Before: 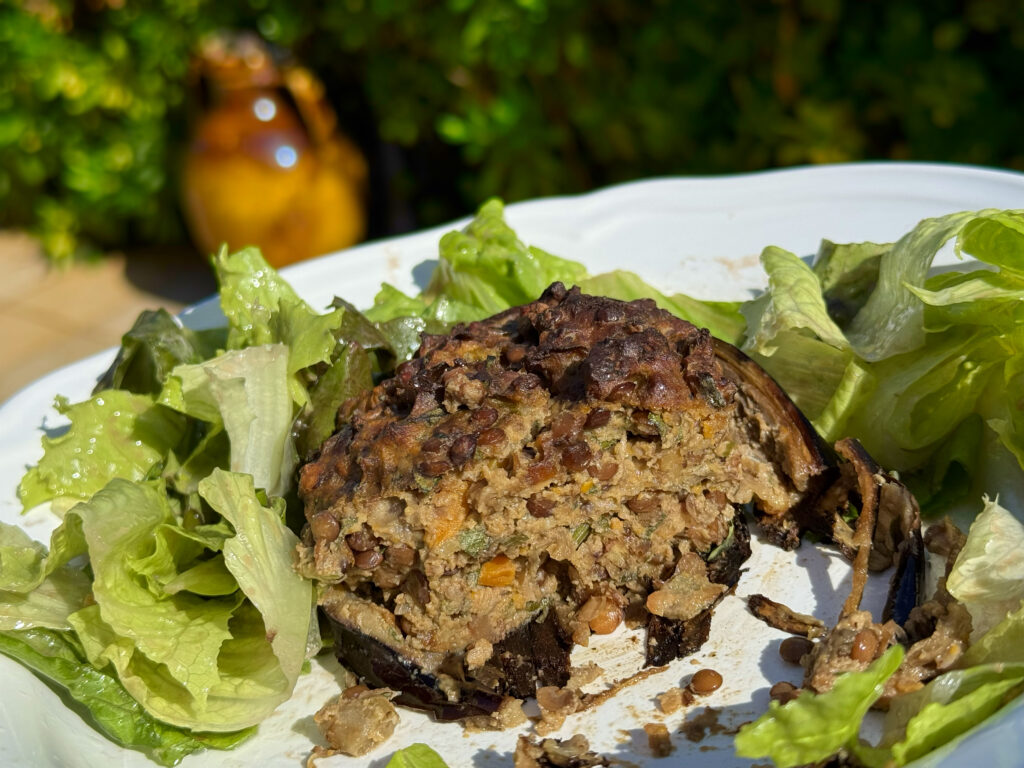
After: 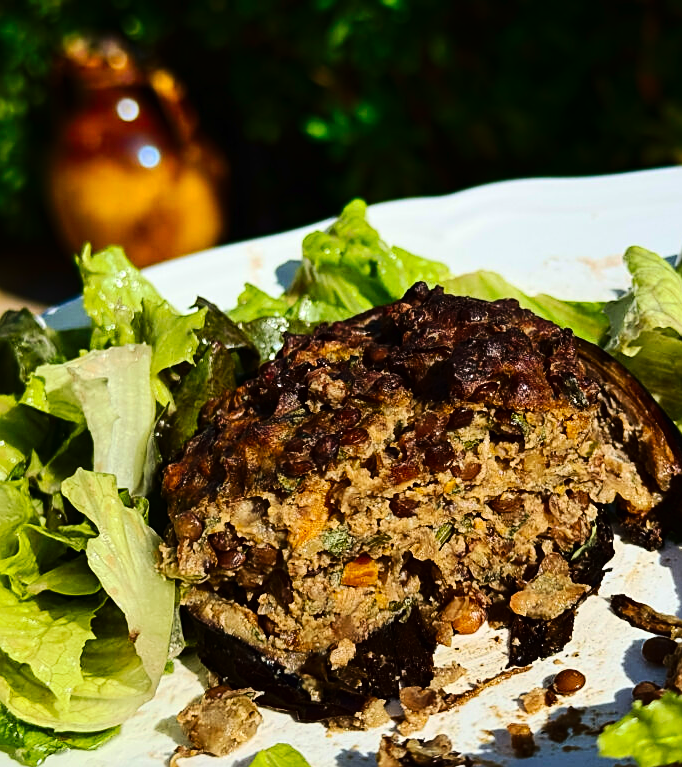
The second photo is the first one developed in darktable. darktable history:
tone curve: curves: ch0 [(0, 0) (0.003, 0.008) (0.011, 0.011) (0.025, 0.014) (0.044, 0.021) (0.069, 0.029) (0.1, 0.042) (0.136, 0.06) (0.177, 0.09) (0.224, 0.126) (0.277, 0.177) (0.335, 0.243) (0.399, 0.31) (0.468, 0.388) (0.543, 0.484) (0.623, 0.585) (0.709, 0.683) (0.801, 0.775) (0.898, 0.873) (1, 1)], preserve colors none
sharpen: on, module defaults
contrast brightness saturation: contrast 0.295
crop and rotate: left 13.439%, right 19.921%
